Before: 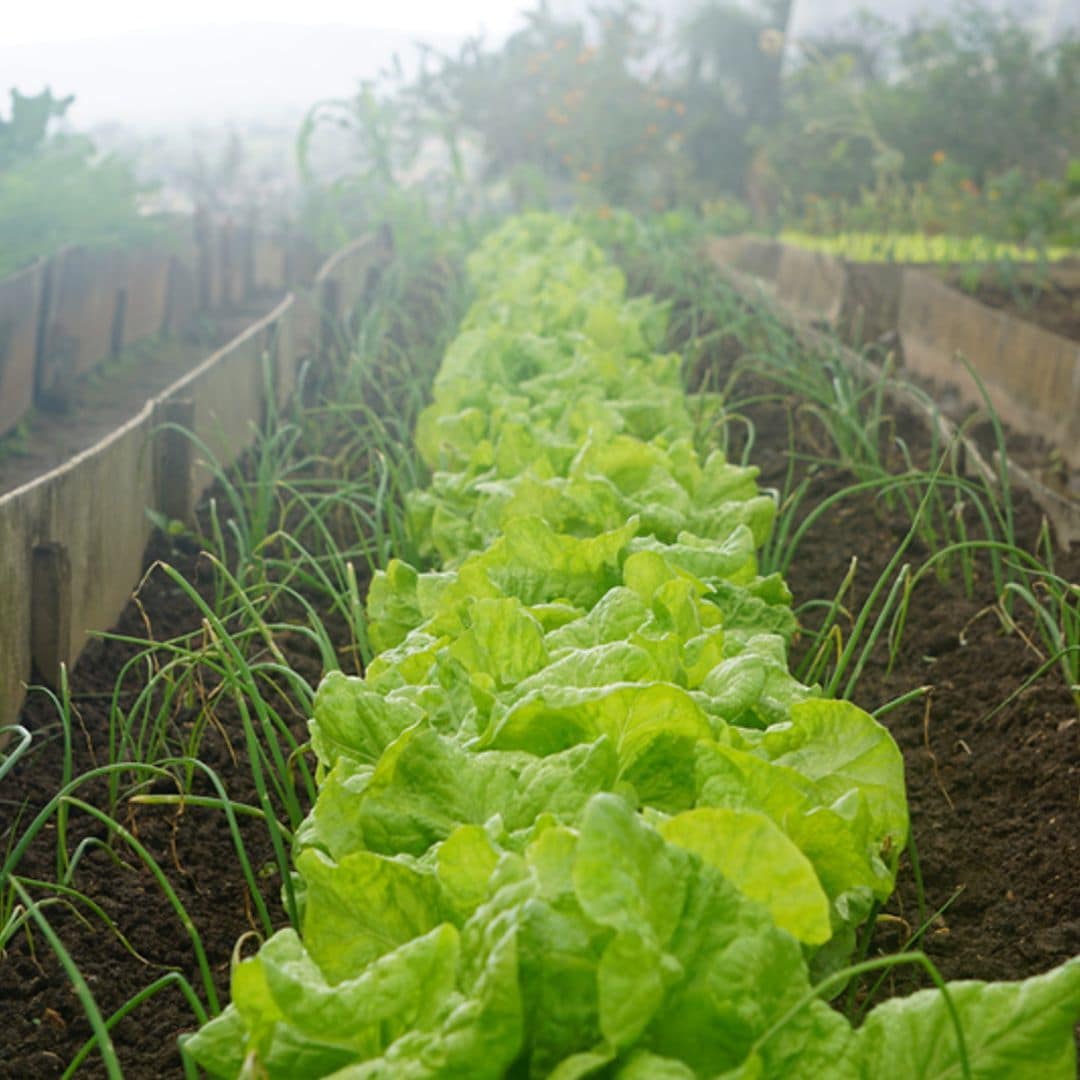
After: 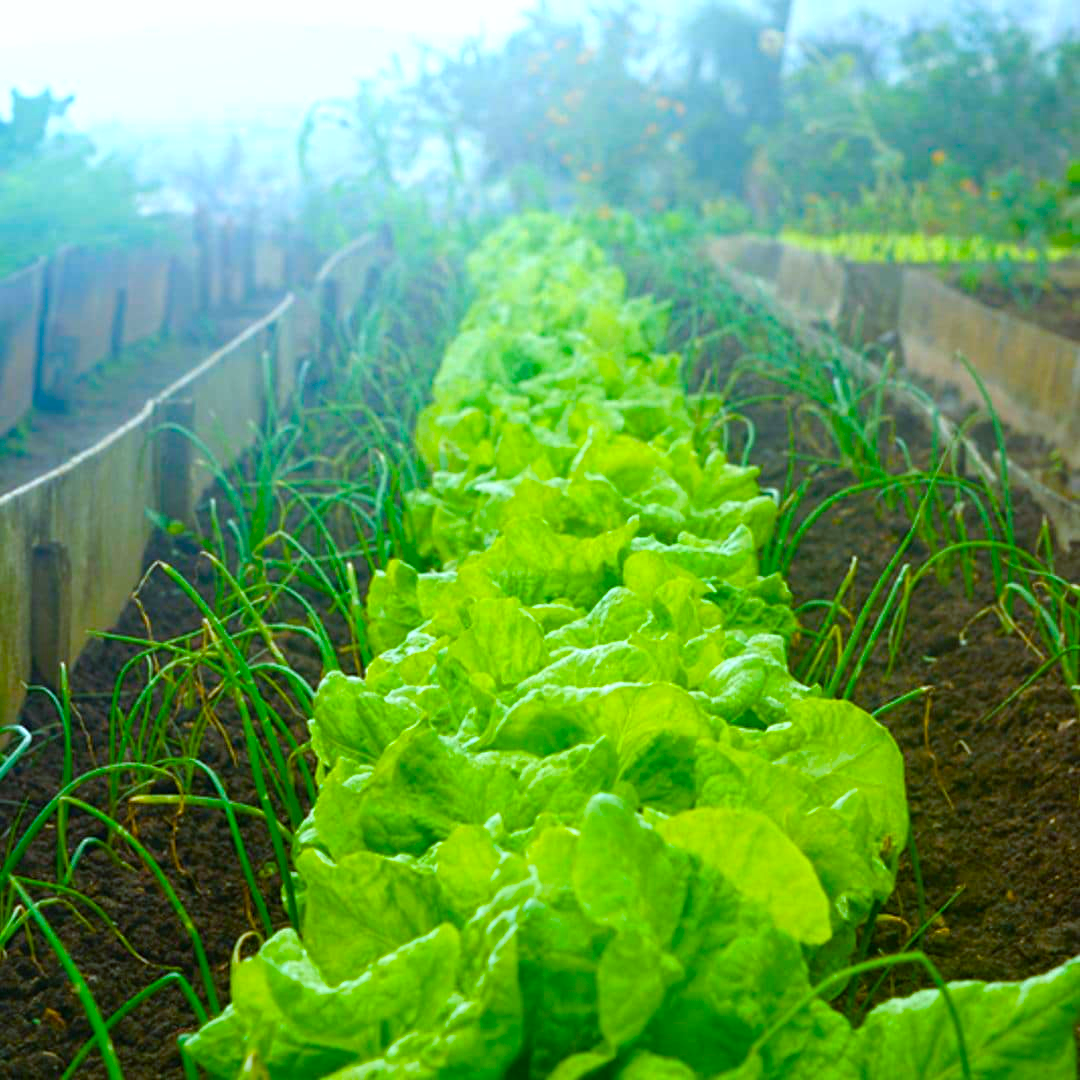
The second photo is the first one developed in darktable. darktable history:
color calibration: illuminant F (fluorescent), F source F9 (Cool White Deluxe 4150 K) – high CRI, x 0.374, y 0.373, temperature 4158.34 K
color balance rgb: linear chroma grading › shadows 10%, linear chroma grading › highlights 10%, linear chroma grading › global chroma 15%, linear chroma grading › mid-tones 15%, perceptual saturation grading › global saturation 40%, perceptual saturation grading › highlights -25%, perceptual saturation grading › mid-tones 35%, perceptual saturation grading › shadows 35%, perceptual brilliance grading › global brilliance 11.29%, global vibrance 11.29%
